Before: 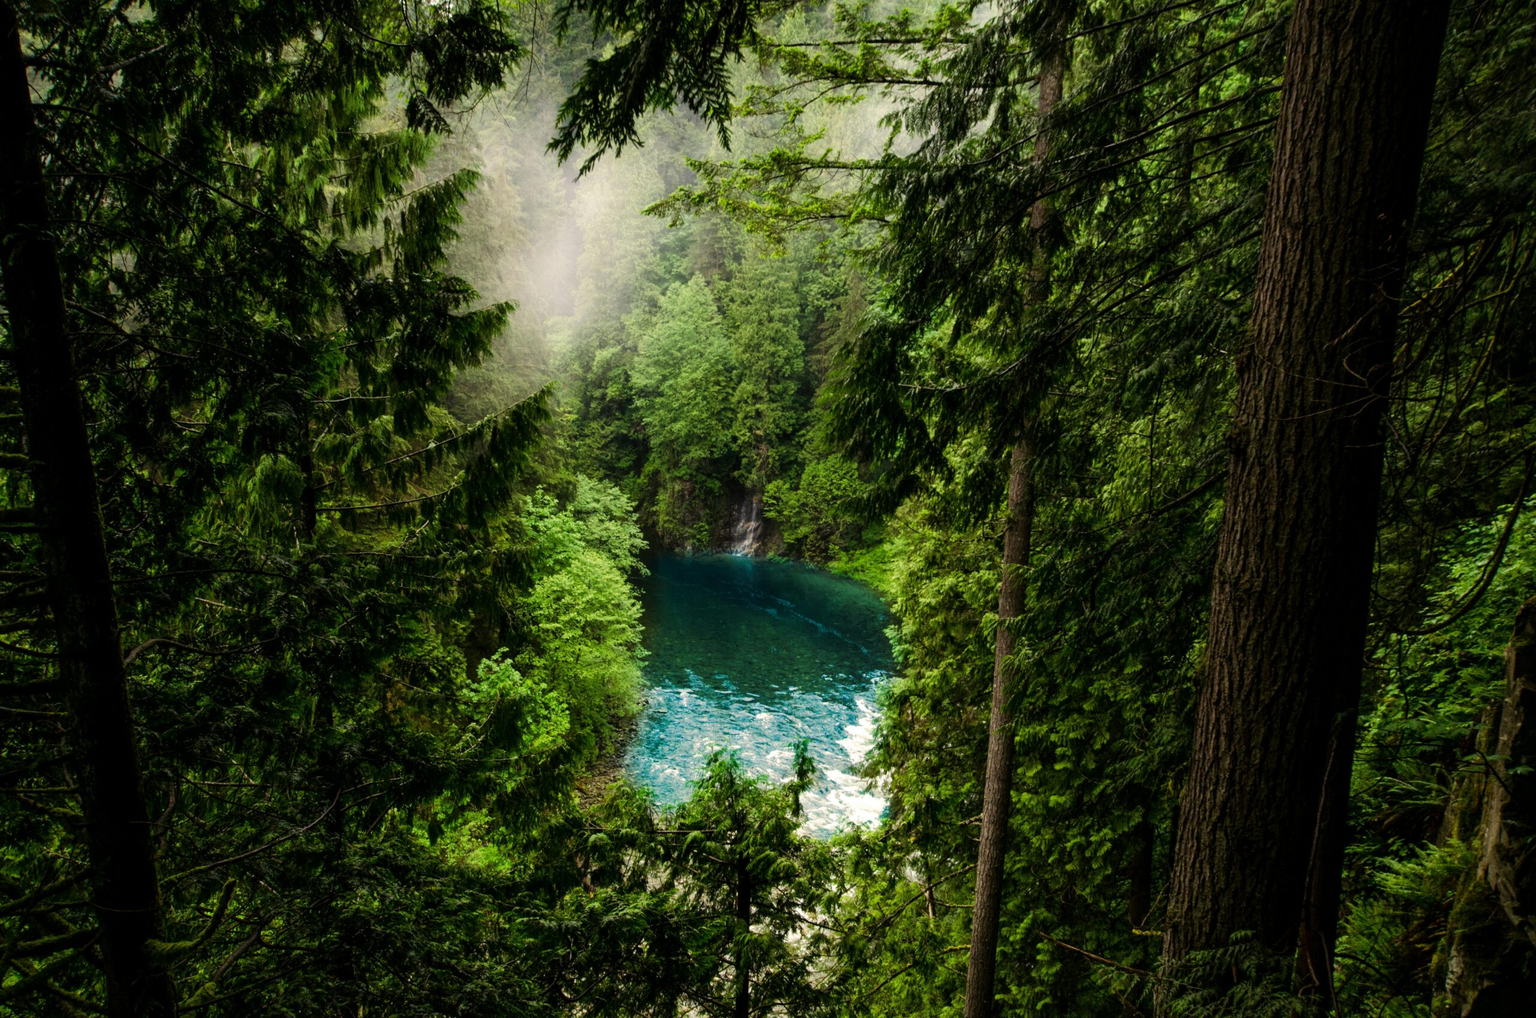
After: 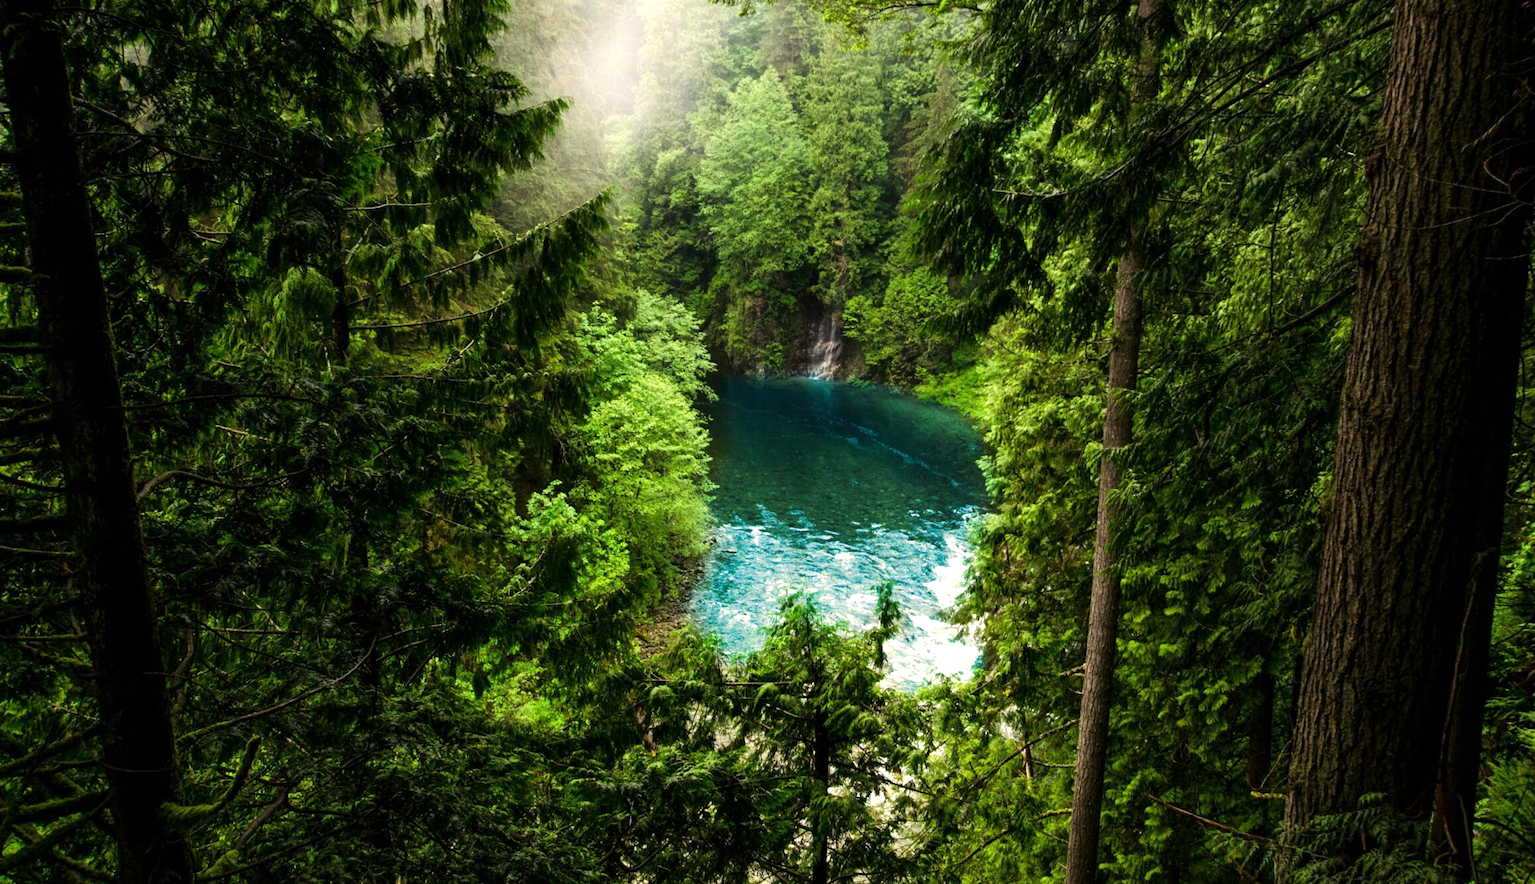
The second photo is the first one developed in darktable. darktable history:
exposure: exposure 0.507 EV, compensate highlight preservation false
crop: top 20.916%, right 9.437%, bottom 0.316%
